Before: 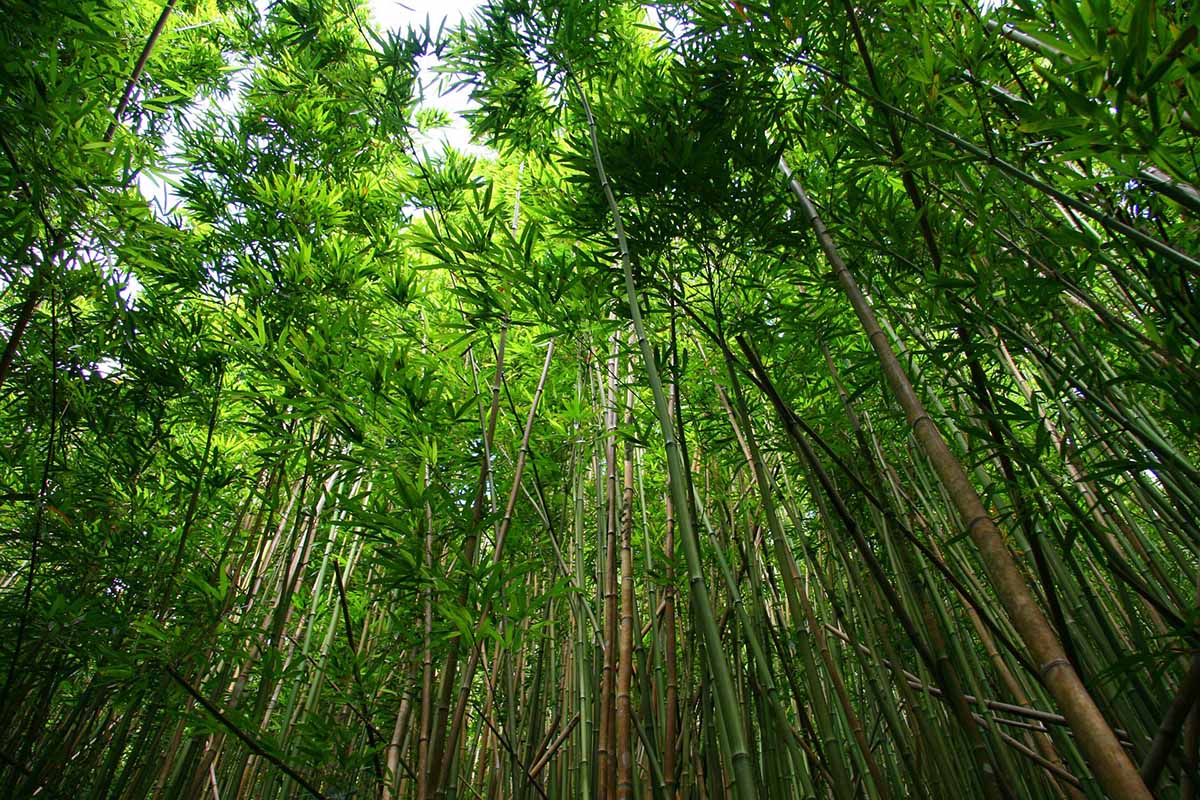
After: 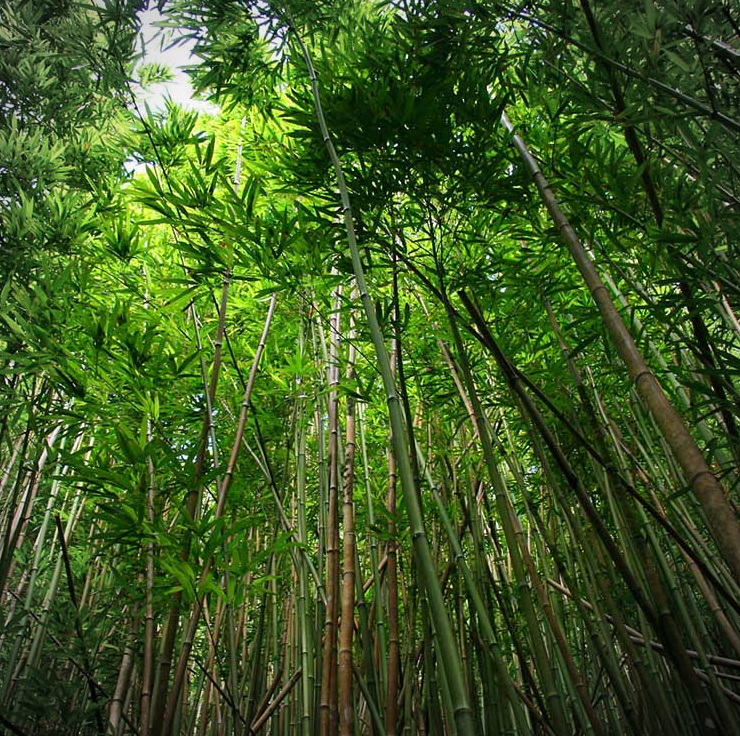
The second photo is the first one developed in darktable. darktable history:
crop and rotate: left 23.206%, top 5.646%, right 15.06%, bottom 2.295%
vignetting: on, module defaults
